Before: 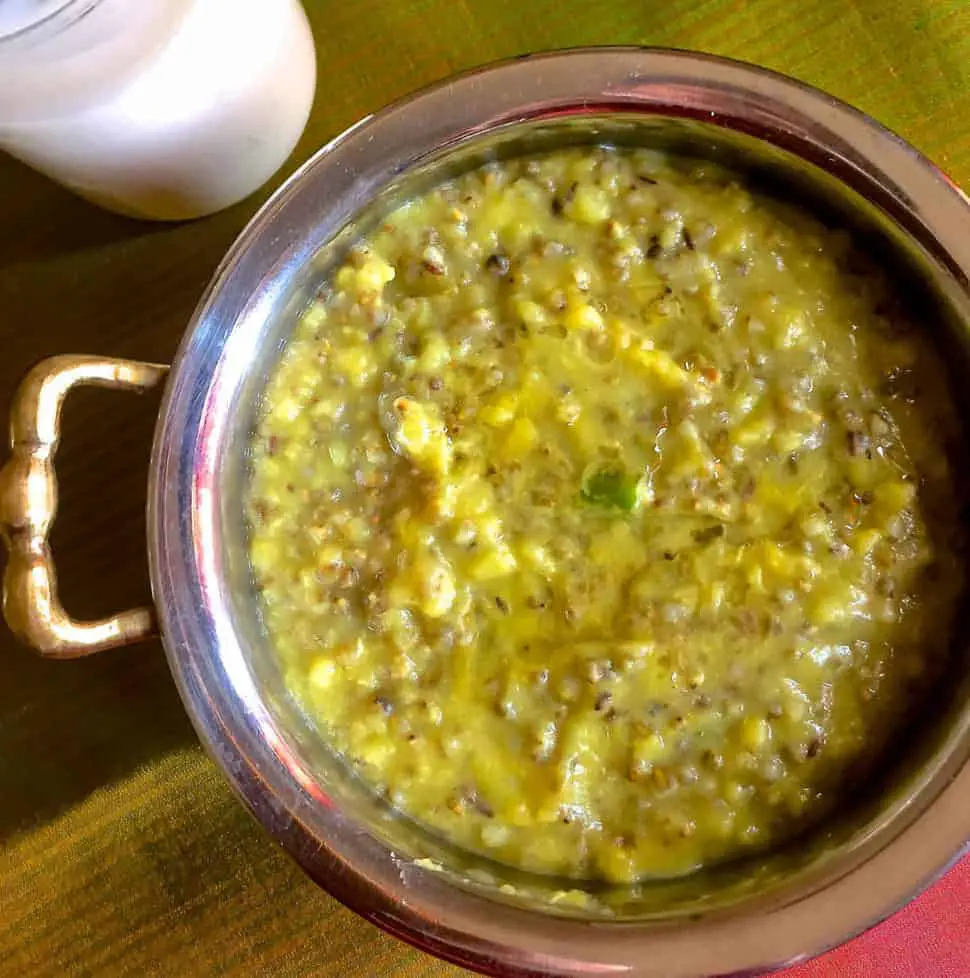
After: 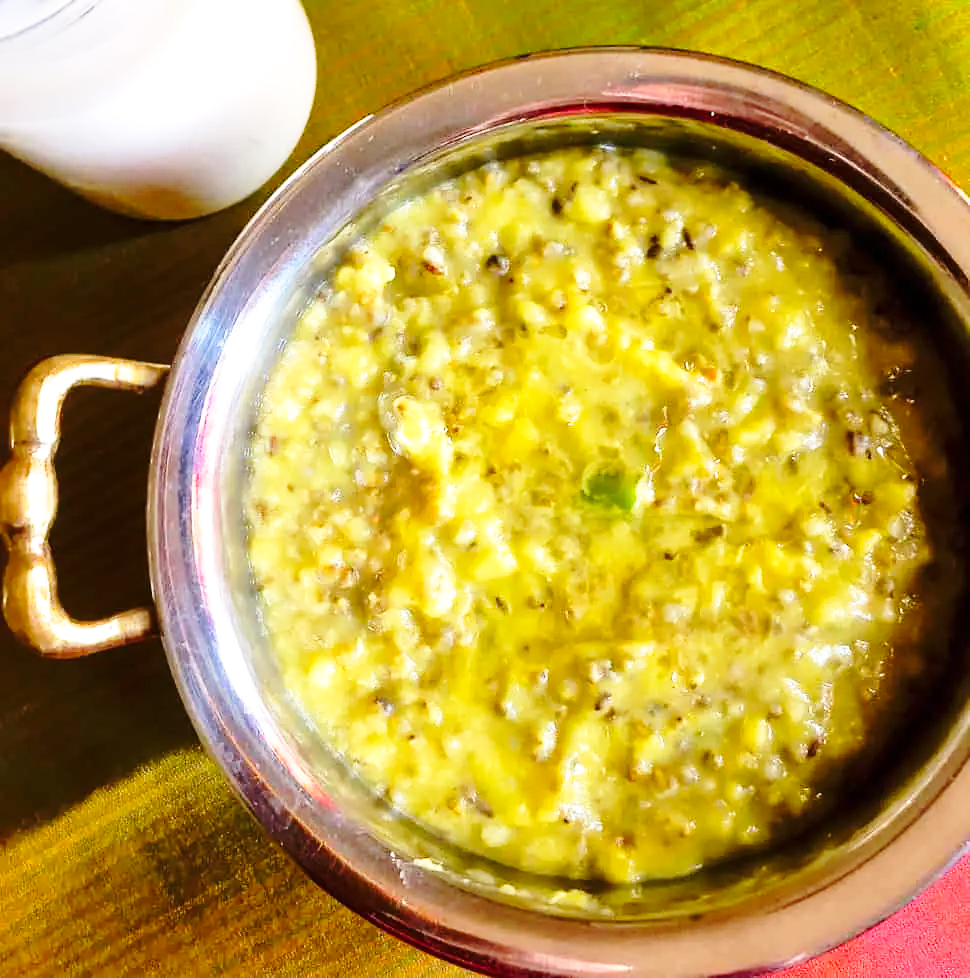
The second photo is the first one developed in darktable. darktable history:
tone curve: curves: ch0 [(0, 0) (0.003, 0.003) (0.011, 0.012) (0.025, 0.026) (0.044, 0.046) (0.069, 0.072) (0.1, 0.104) (0.136, 0.141) (0.177, 0.184) (0.224, 0.233) (0.277, 0.288) (0.335, 0.348) (0.399, 0.414) (0.468, 0.486) (0.543, 0.564) (0.623, 0.647) (0.709, 0.736) (0.801, 0.831) (0.898, 0.921) (1, 1)], preserve colors none
base curve: curves: ch0 [(0, 0) (0.036, 0.037) (0.121, 0.228) (0.46, 0.76) (0.859, 0.983) (1, 1)], preserve colors none
